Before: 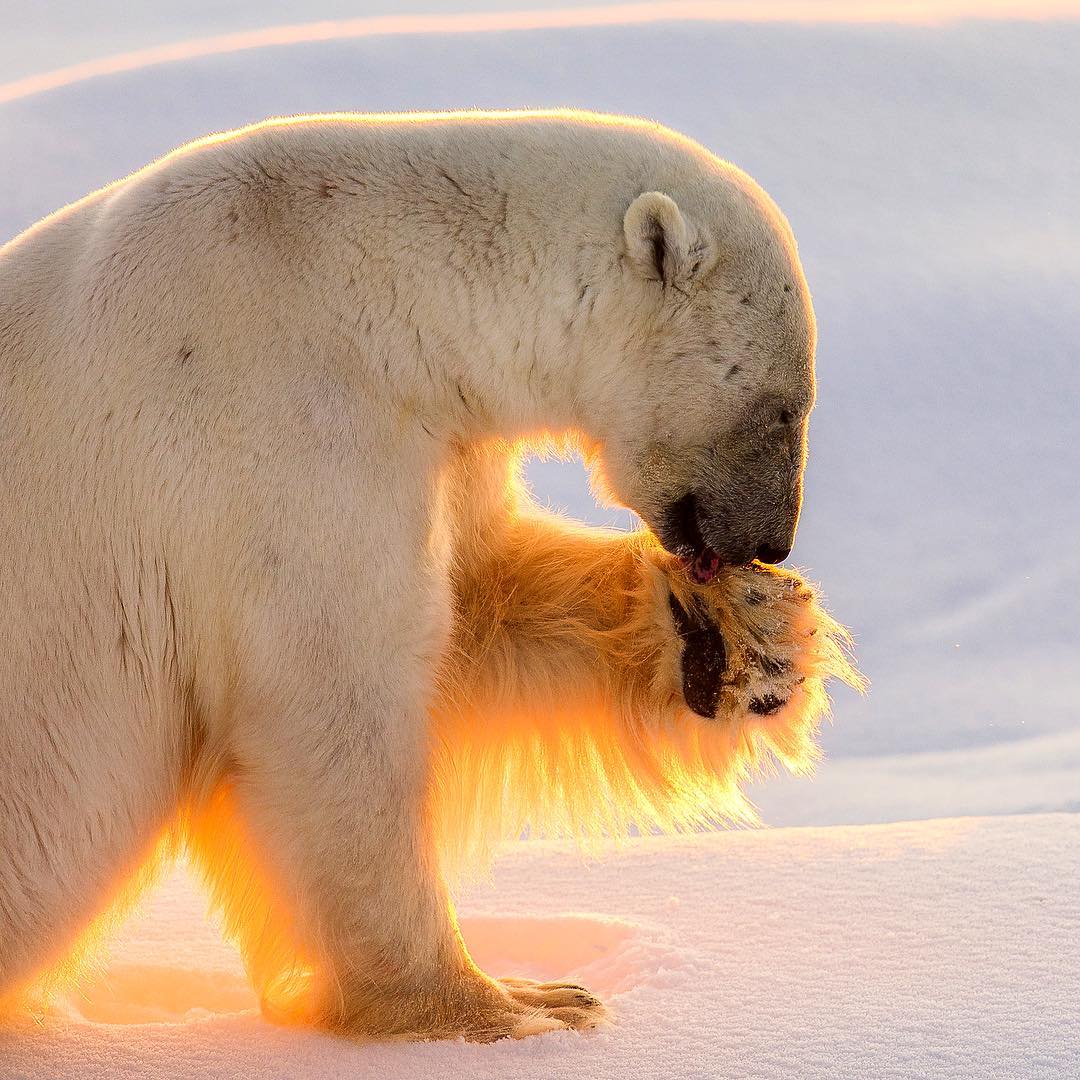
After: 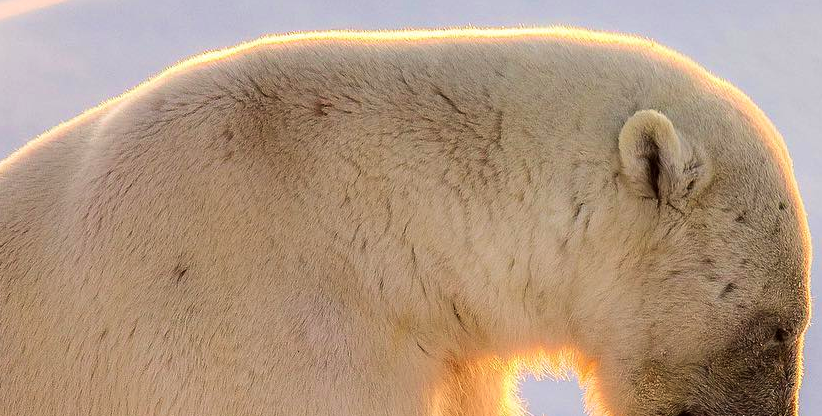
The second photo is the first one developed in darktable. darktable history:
velvia: on, module defaults
crop: left 0.515%, top 7.644%, right 23.347%, bottom 53.816%
